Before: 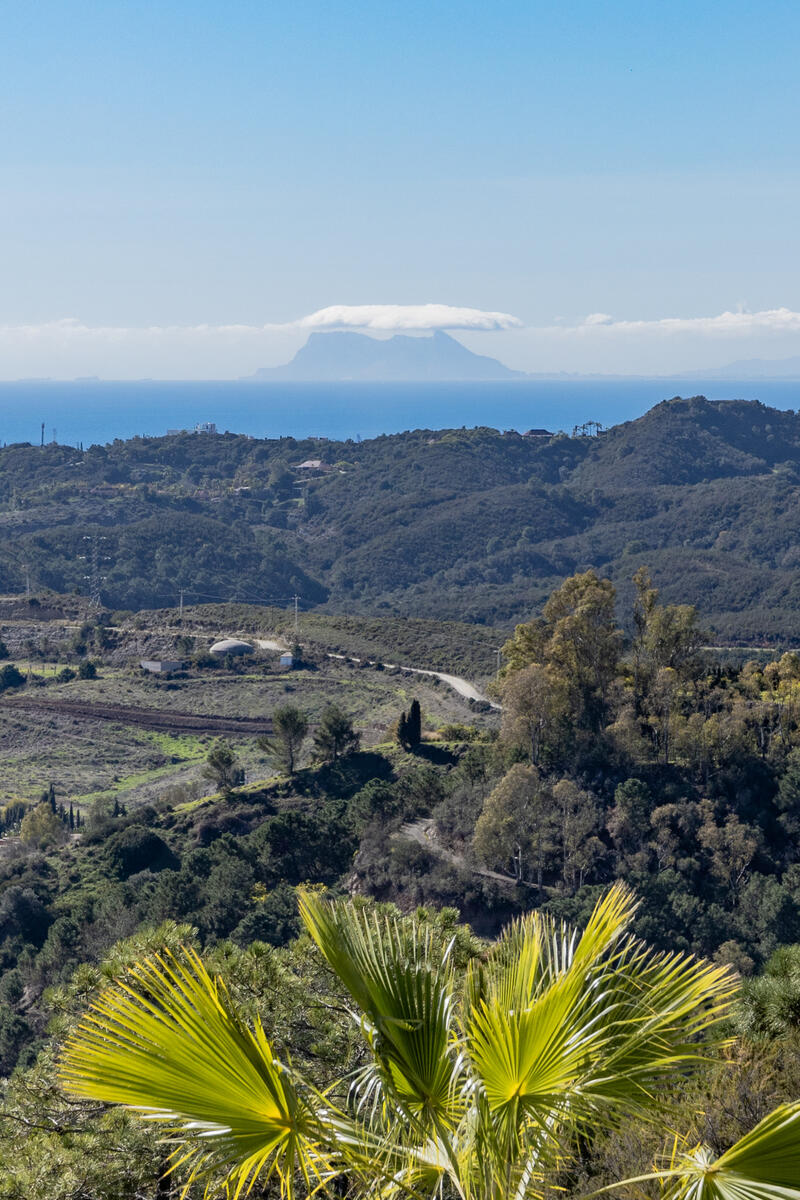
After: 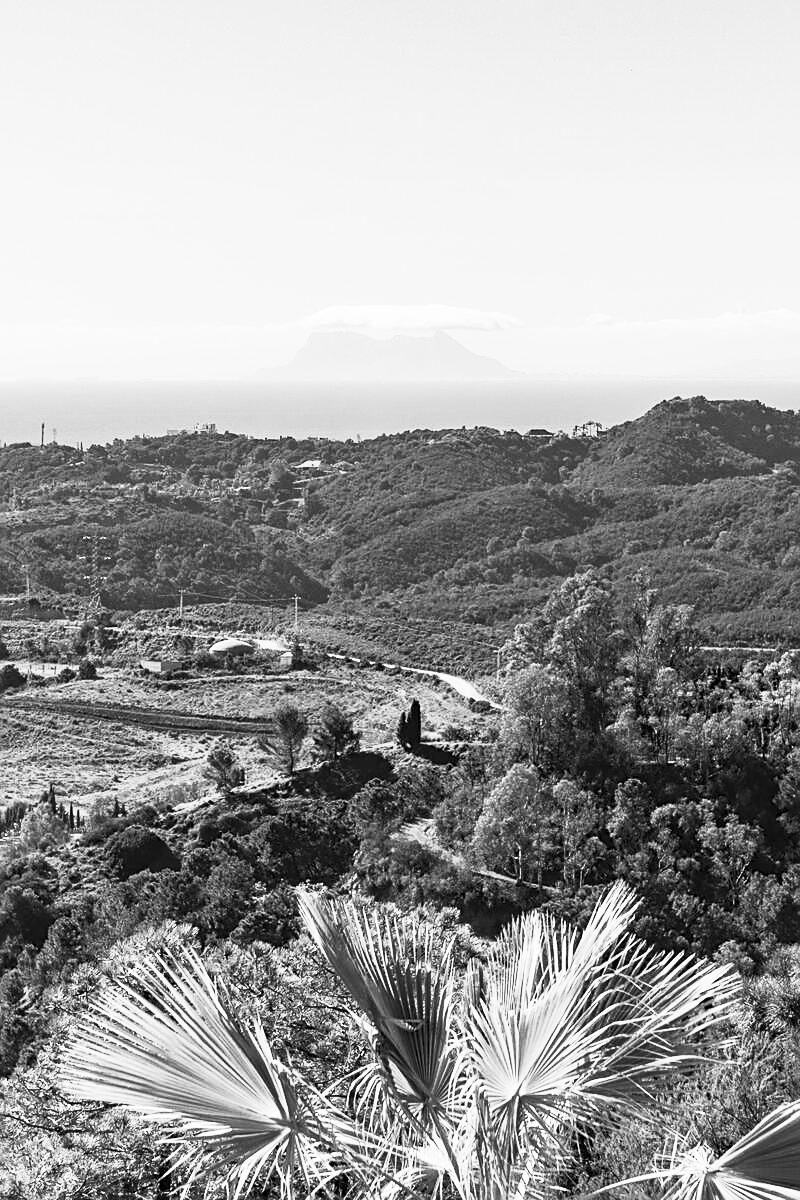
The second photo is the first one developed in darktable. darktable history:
contrast brightness saturation: contrast 0.53, brightness 0.47, saturation -1
sharpen: on, module defaults
